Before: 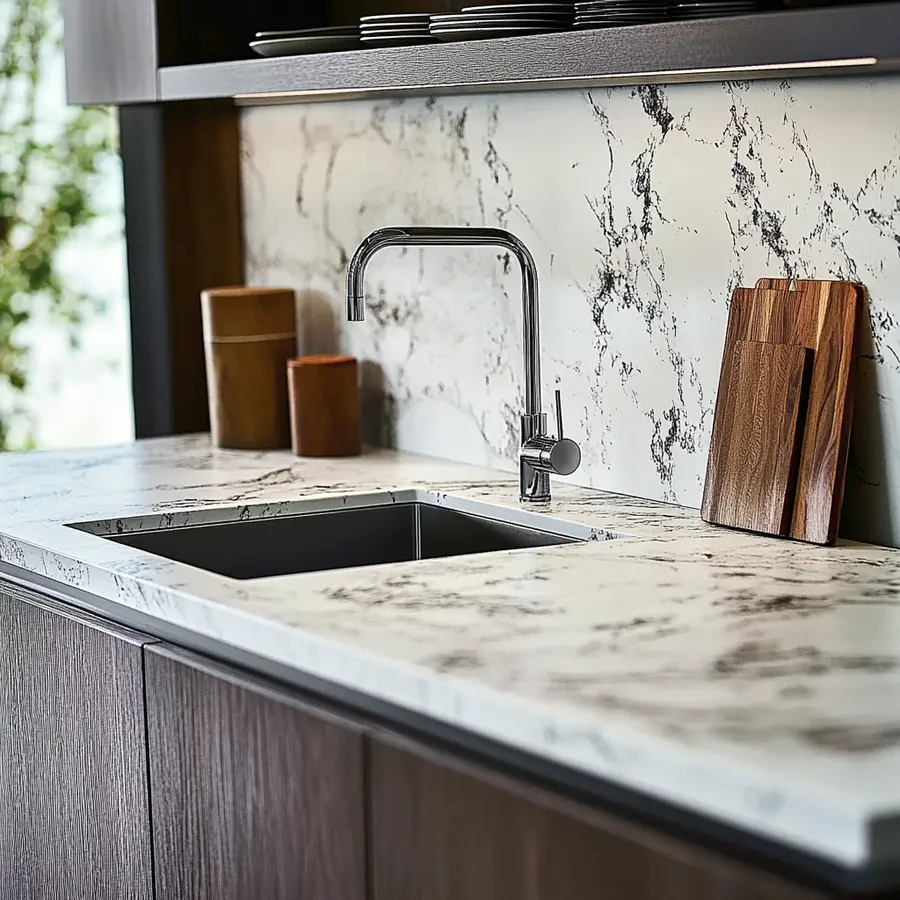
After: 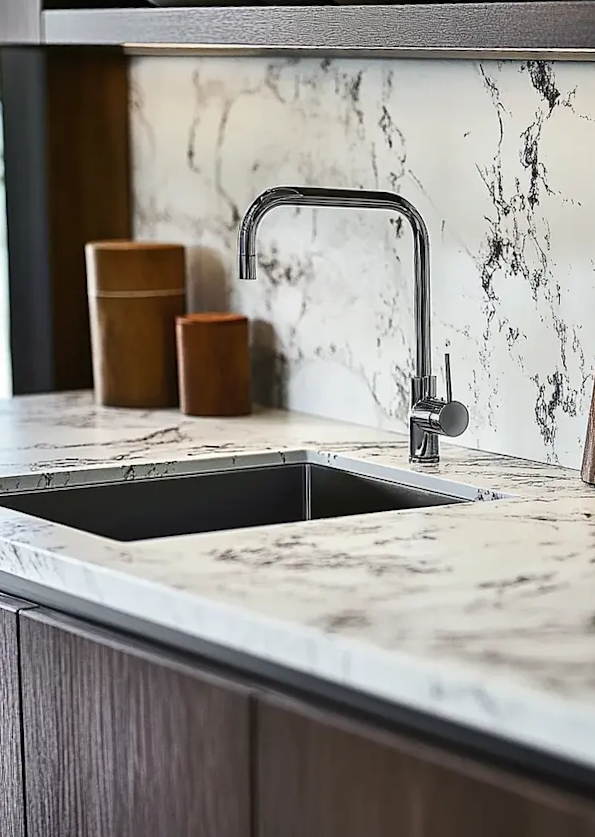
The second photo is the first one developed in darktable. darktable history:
crop: left 15.419%, right 17.914%
rotate and perspective: rotation 0.679°, lens shift (horizontal) 0.136, crop left 0.009, crop right 0.991, crop top 0.078, crop bottom 0.95
